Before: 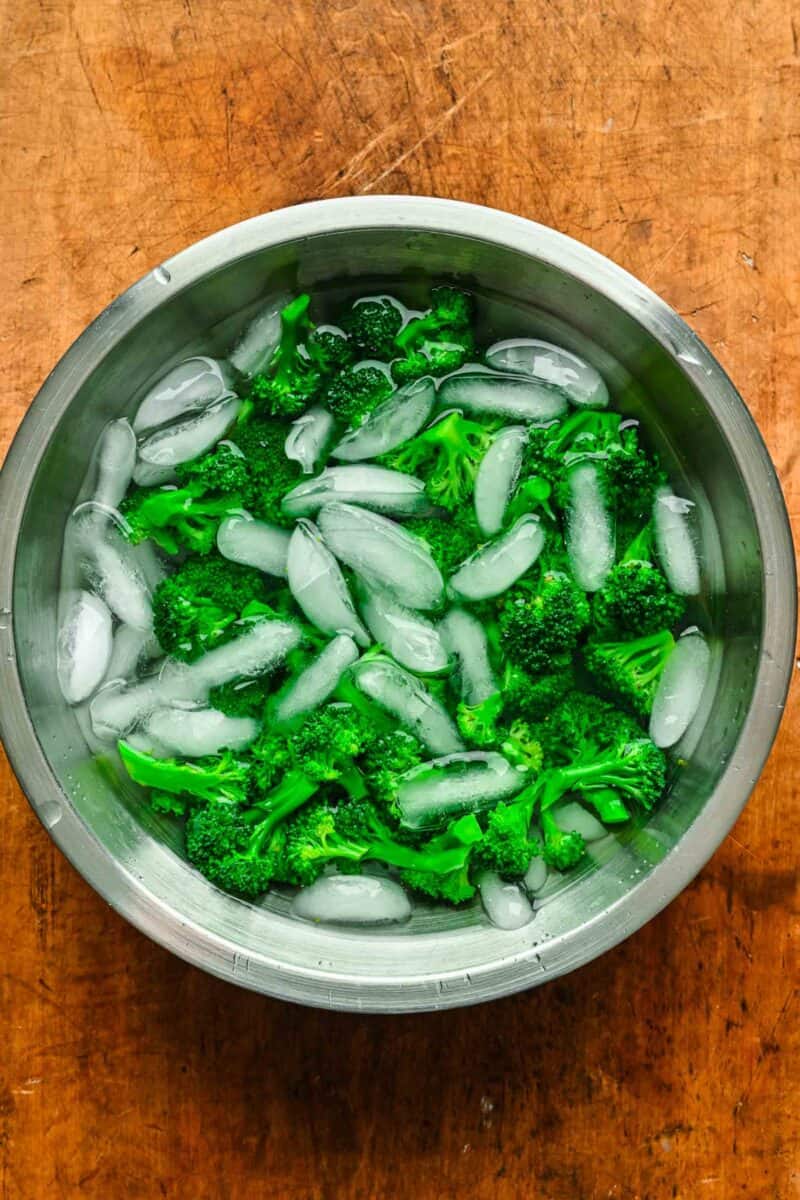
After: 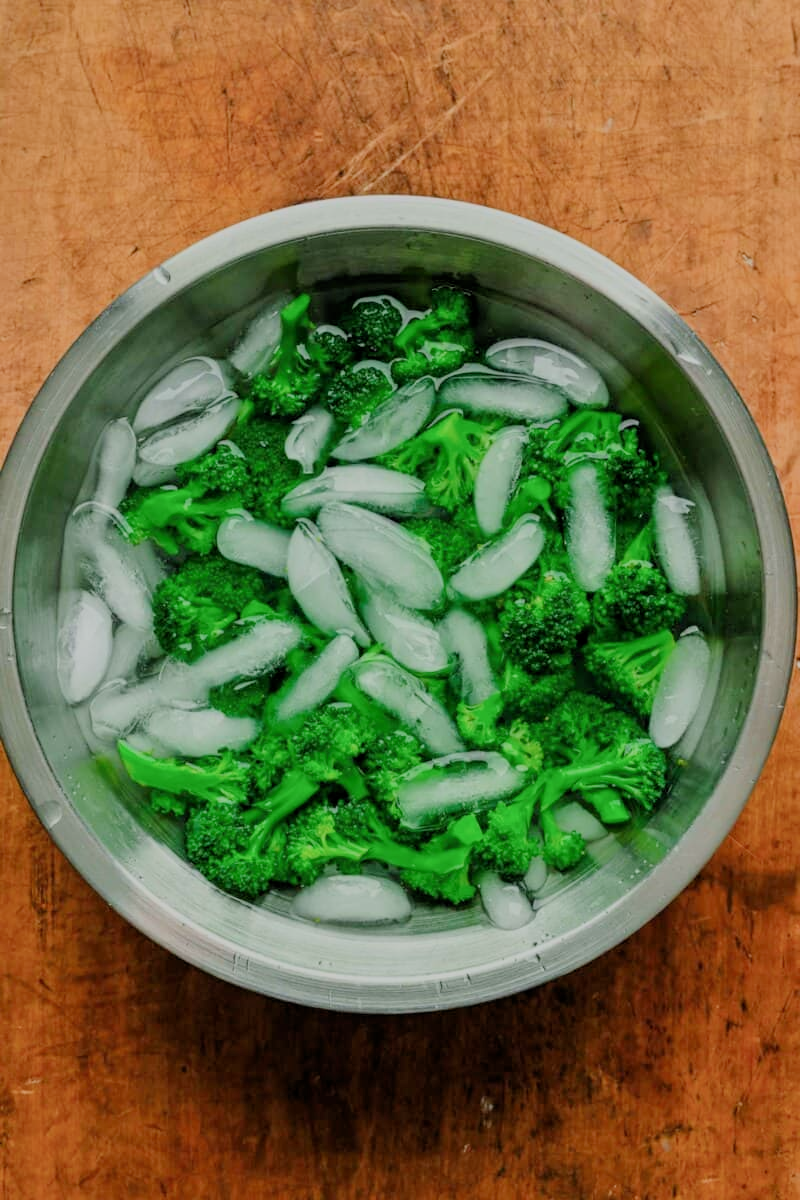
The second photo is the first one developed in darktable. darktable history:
filmic rgb: black relative exposure -8.76 EV, white relative exposure 4.98 EV, target black luminance 0%, hardness 3.76, latitude 66.06%, contrast 0.833, shadows ↔ highlights balance 19.77%
